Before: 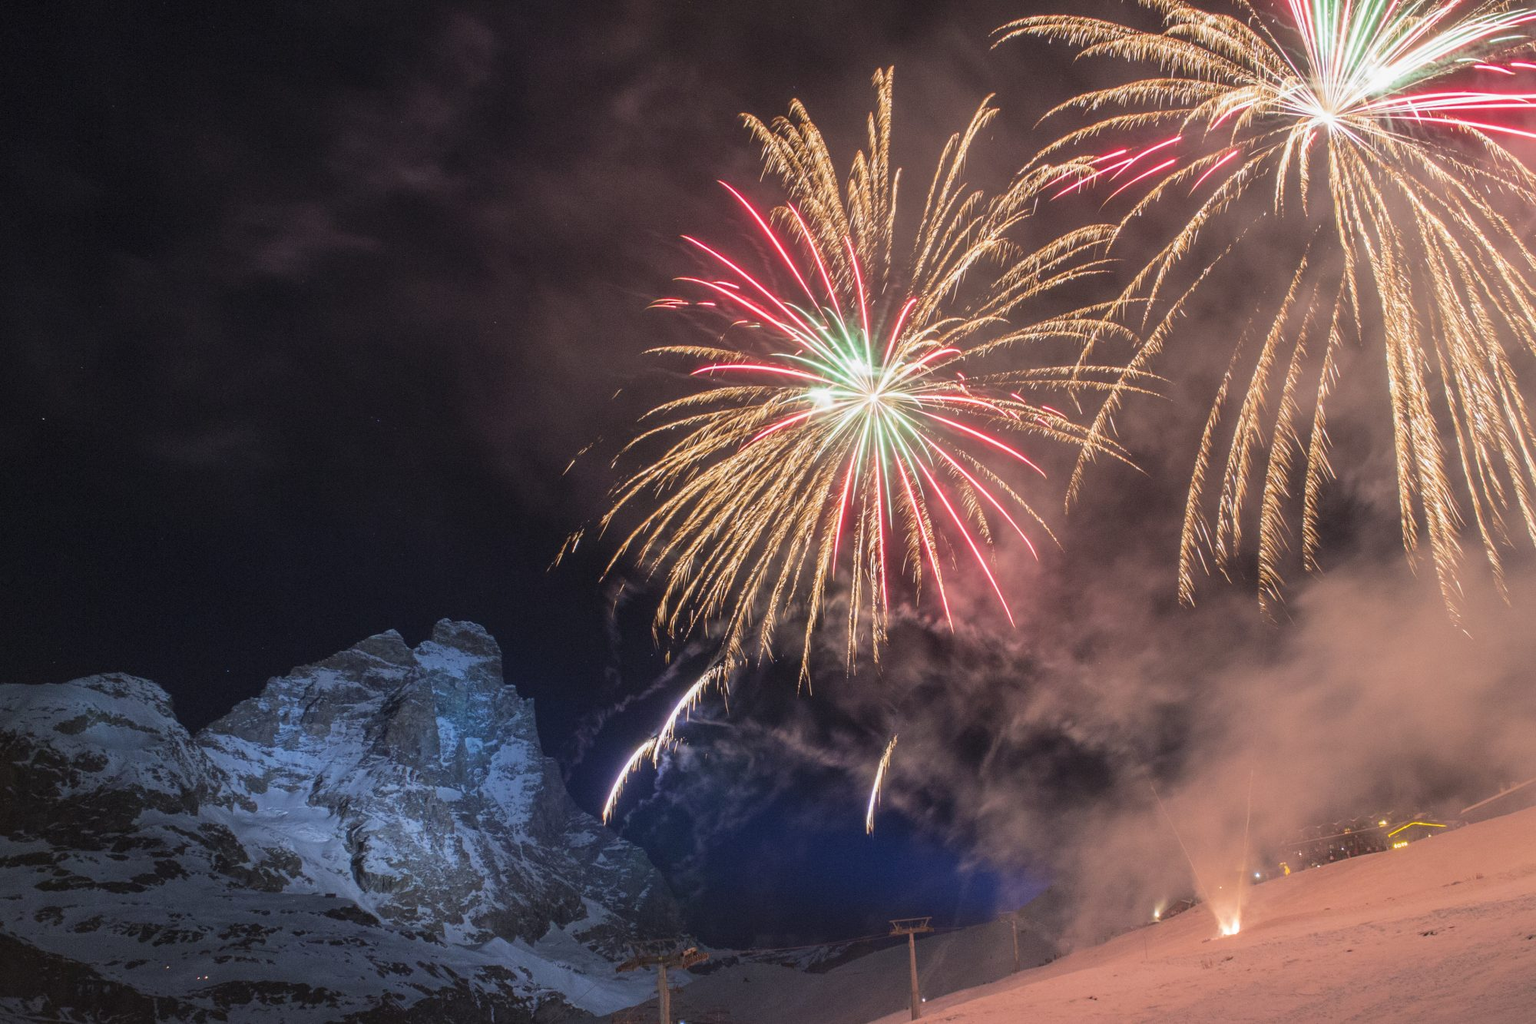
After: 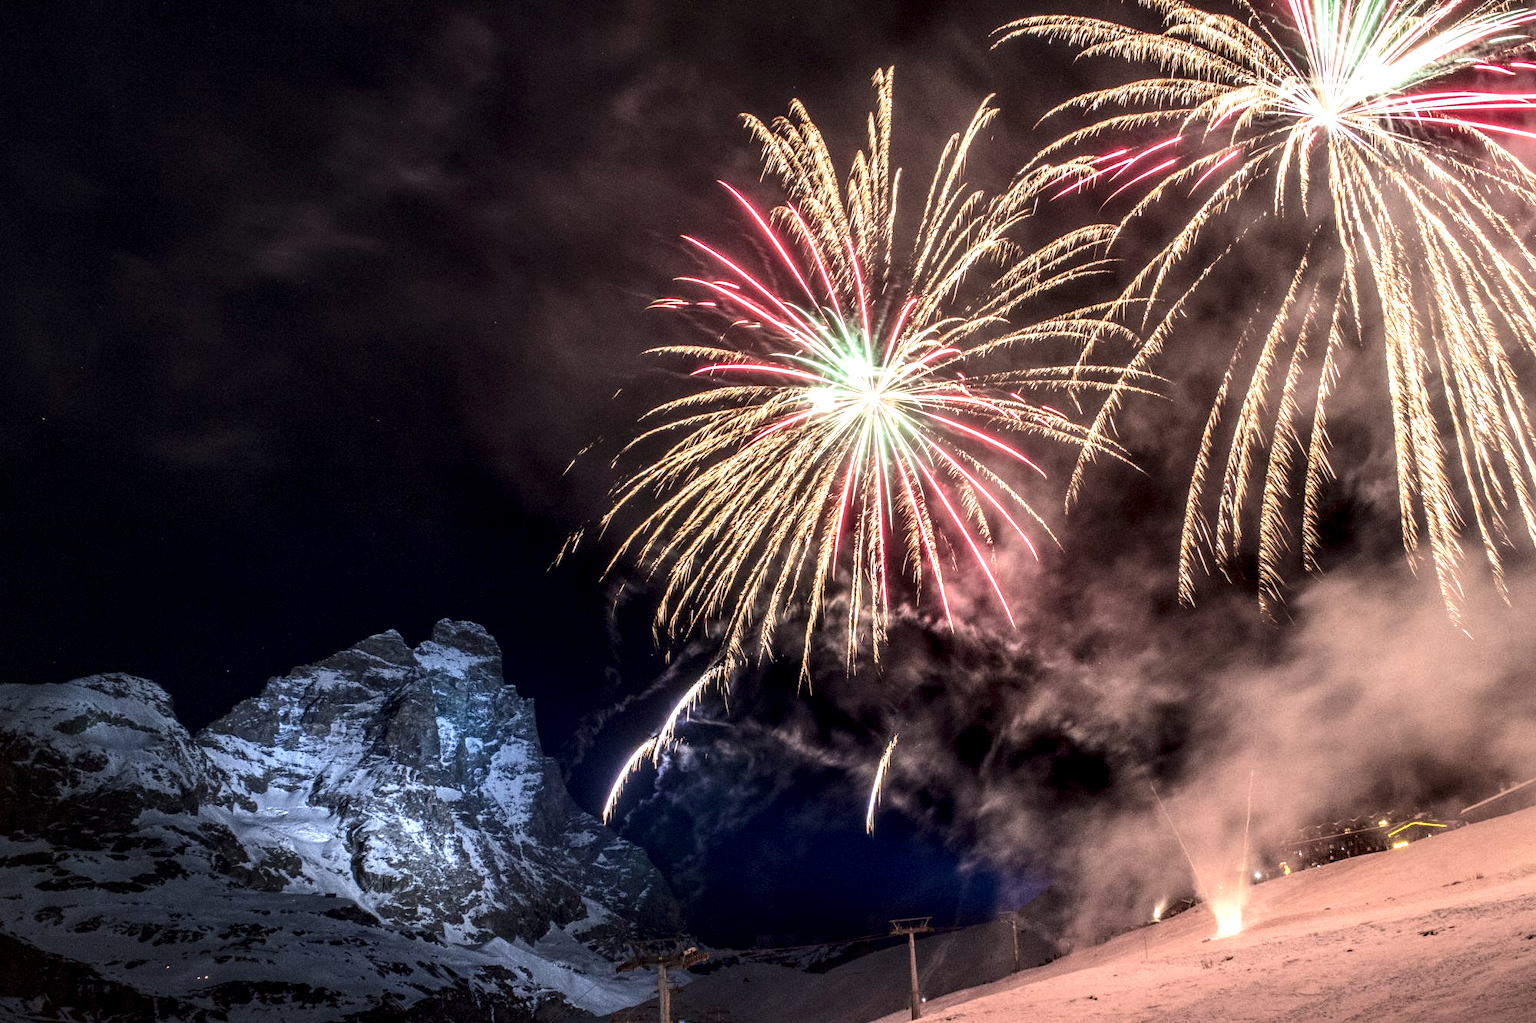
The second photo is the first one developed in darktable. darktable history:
local contrast: highlights 16%, detail 185%
contrast brightness saturation: contrast 0.271
